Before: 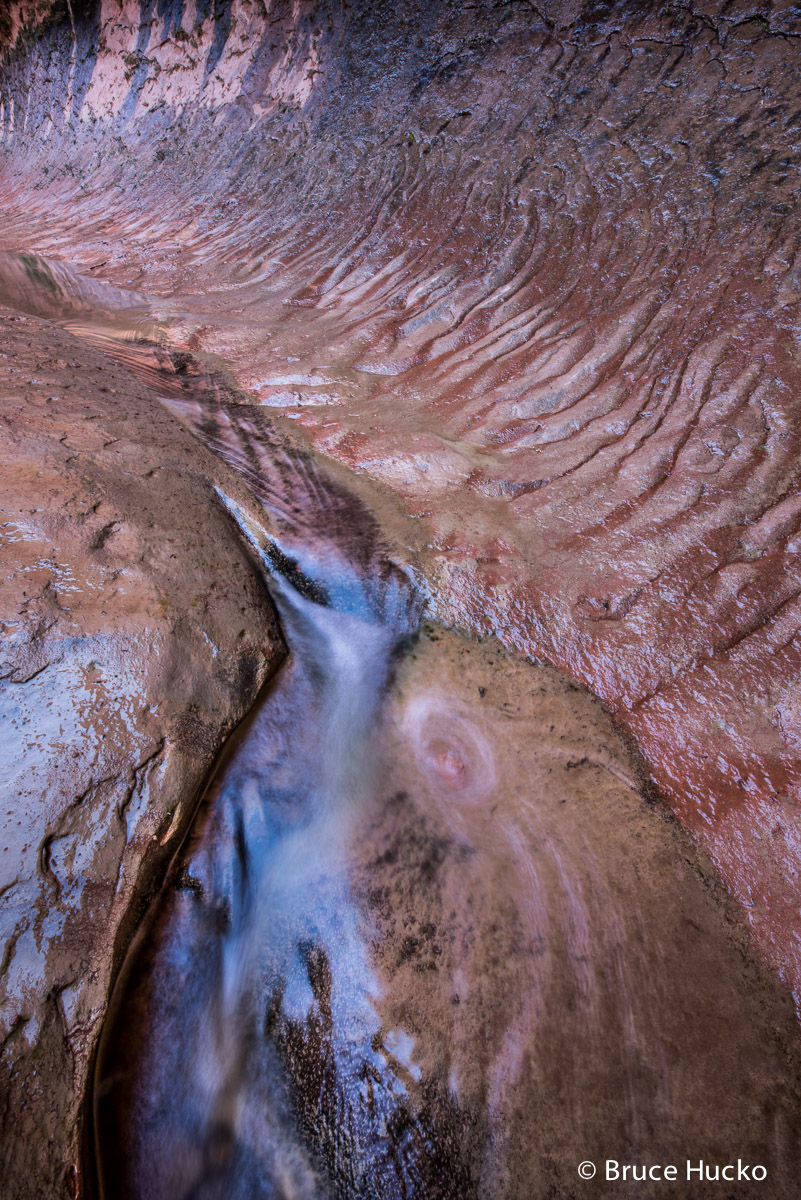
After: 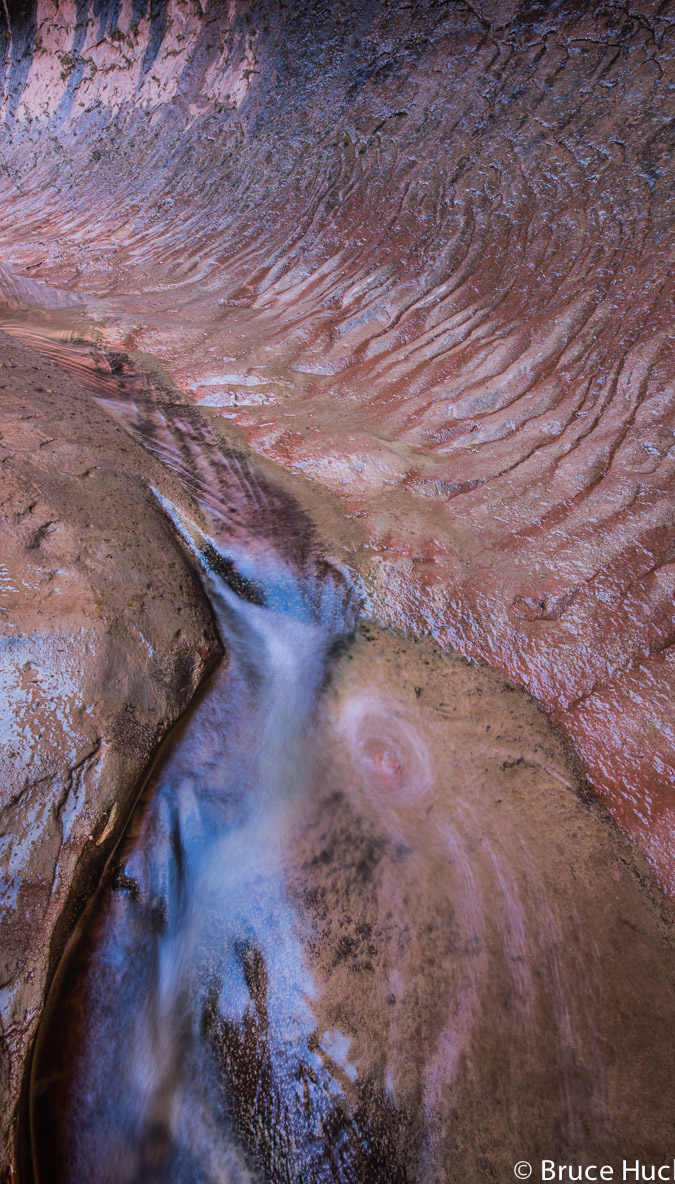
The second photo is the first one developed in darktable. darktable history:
crop: left 8.026%, right 7.374%
contrast equalizer: y [[0.5, 0.486, 0.447, 0.446, 0.489, 0.5], [0.5 ×6], [0.5 ×6], [0 ×6], [0 ×6]]
